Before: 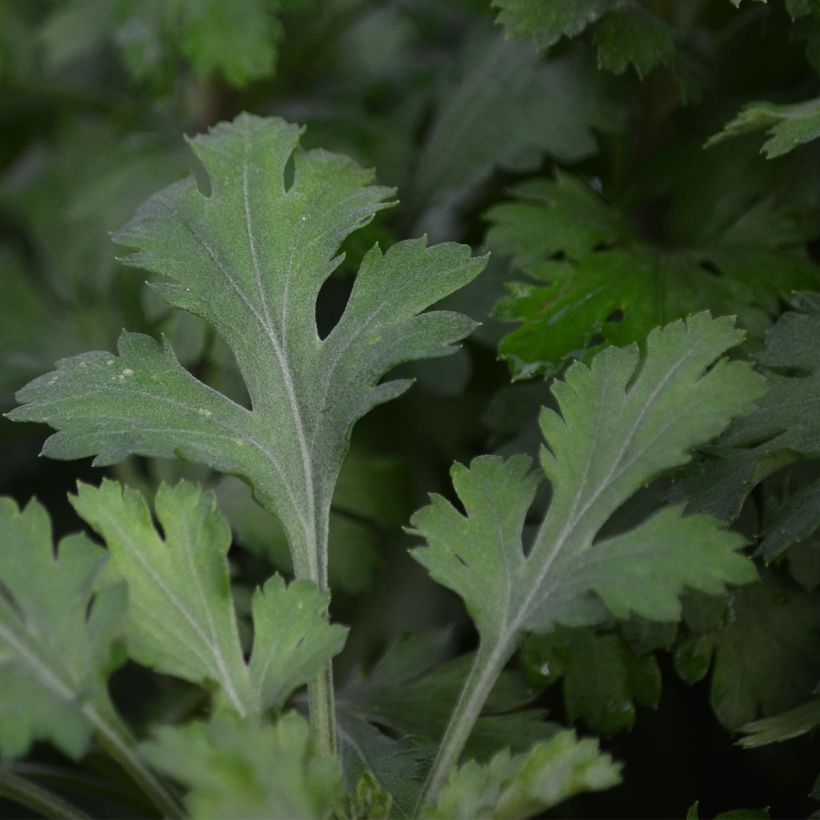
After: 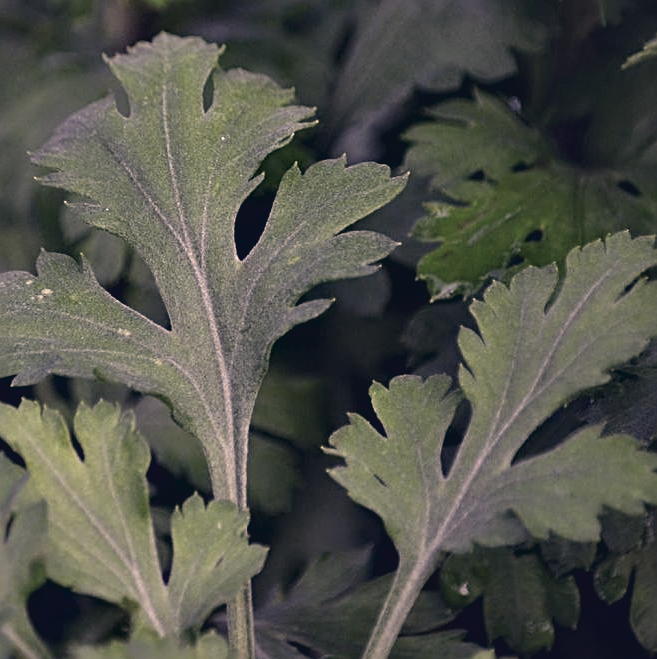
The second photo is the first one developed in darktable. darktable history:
crop and rotate: left 9.954%, top 9.819%, right 9.825%, bottom 9.769%
sharpen: radius 2.73
contrast brightness saturation: contrast -0.092, saturation -0.091
color calibration: illuminant as shot in camera, x 0.37, y 0.382, temperature 4318.97 K
contrast equalizer: octaves 7, y [[0.6 ×6], [0.55 ×6], [0 ×6], [0 ×6], [0 ×6]]
tone equalizer: on, module defaults
color correction: highlights a* 19.78, highlights b* 27.55, shadows a* 3.34, shadows b* -17.68, saturation 0.74
